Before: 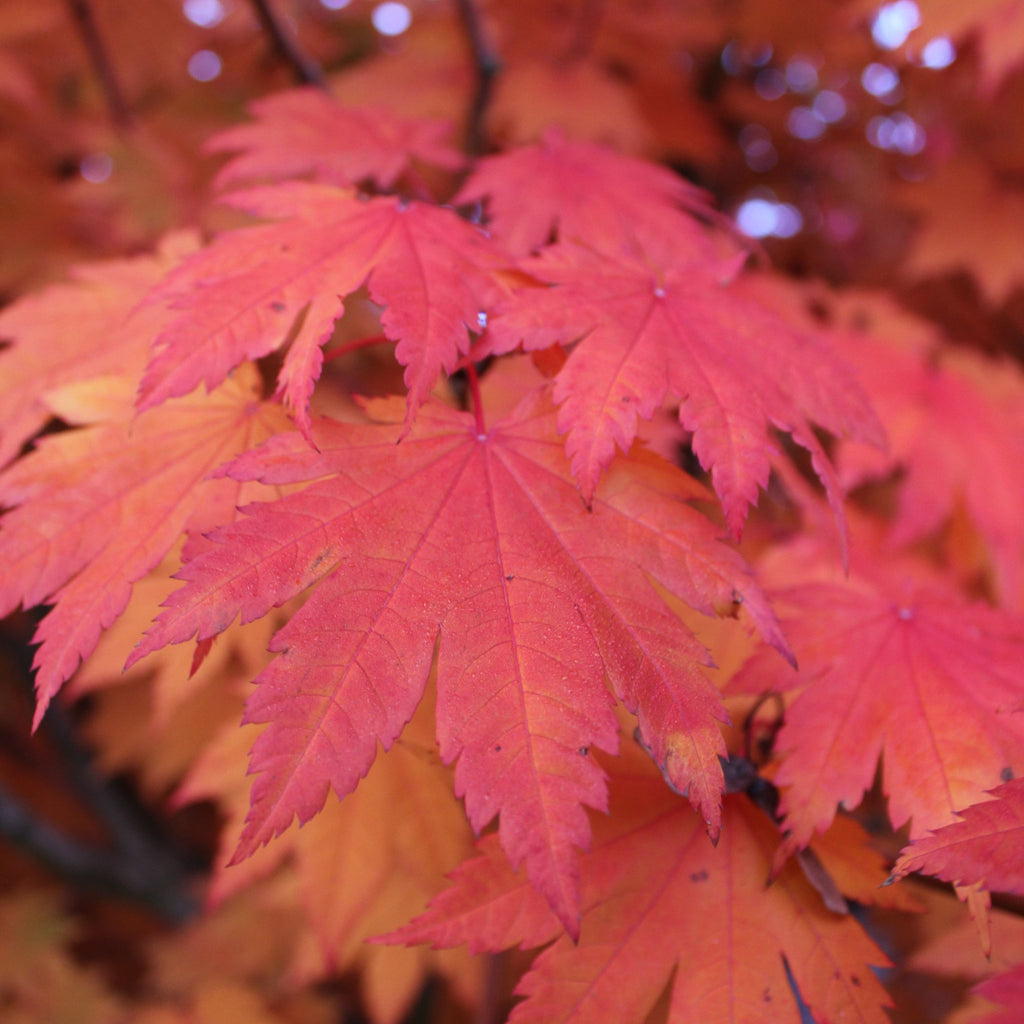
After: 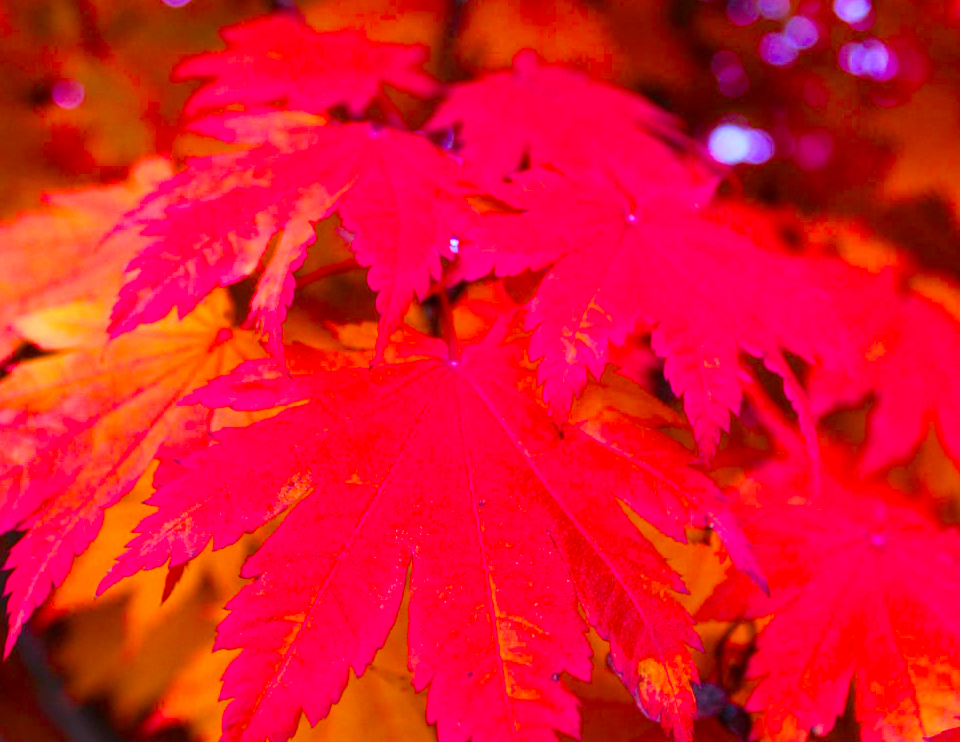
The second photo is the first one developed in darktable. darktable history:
color balance rgb: linear chroma grading › shadows 10%, linear chroma grading › highlights 10%, linear chroma grading › global chroma 15%, linear chroma grading › mid-tones 15%, perceptual saturation grading › global saturation 40%, perceptual saturation grading › highlights -25%, perceptual saturation grading › mid-tones 35%, perceptual saturation grading › shadows 35%, perceptual brilliance grading › global brilliance 11.29%, global vibrance 11.29%
crop: left 2.737%, top 7.287%, right 3.421%, bottom 20.179%
